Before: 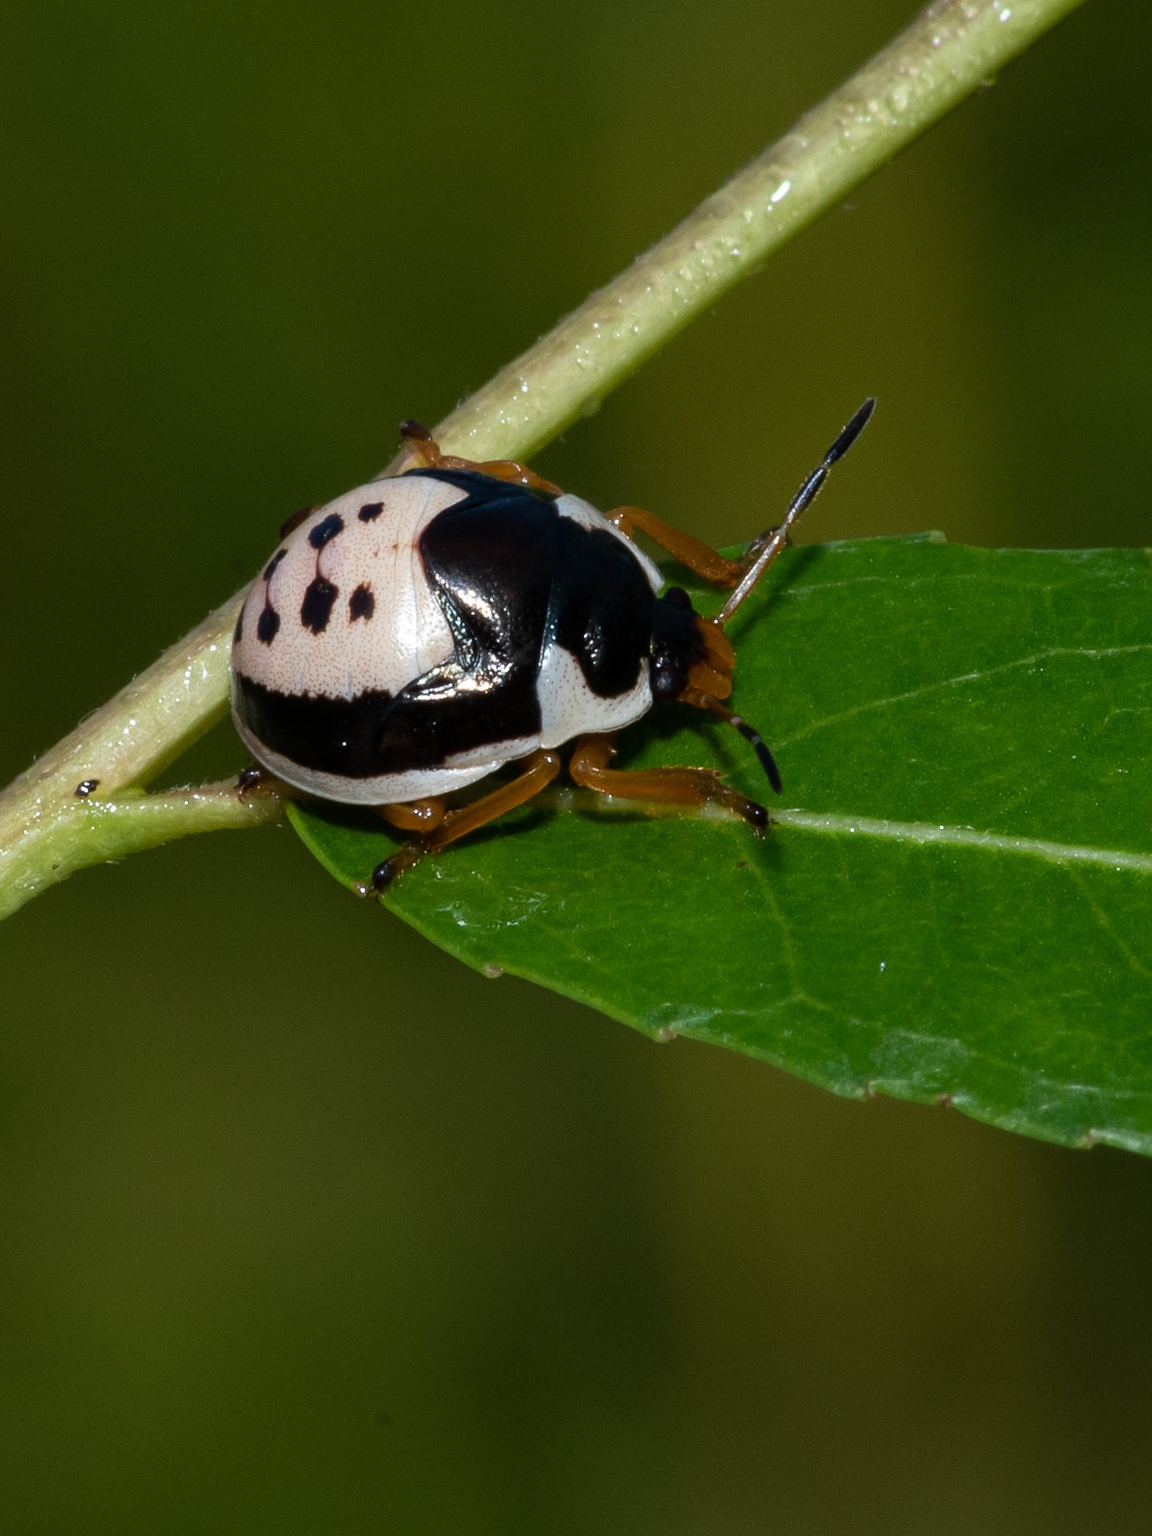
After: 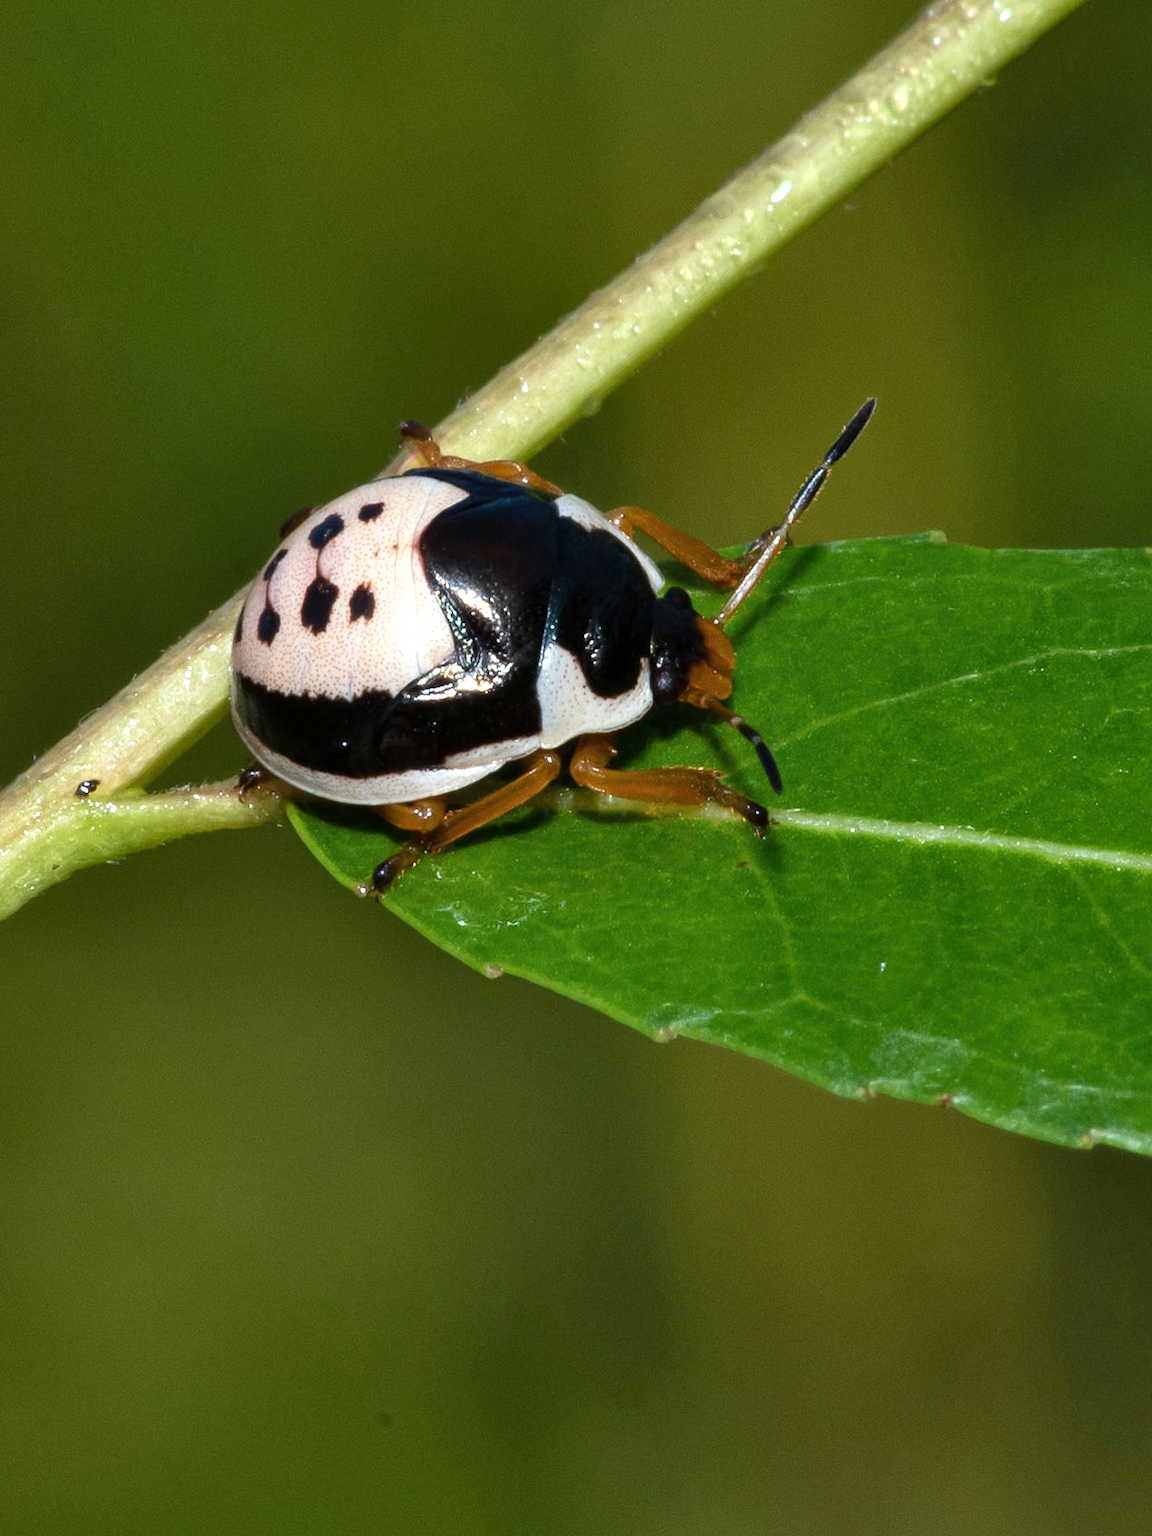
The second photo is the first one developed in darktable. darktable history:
exposure: exposure 0.6 EV, compensate highlight preservation false
shadows and highlights: low approximation 0.01, soften with gaussian
